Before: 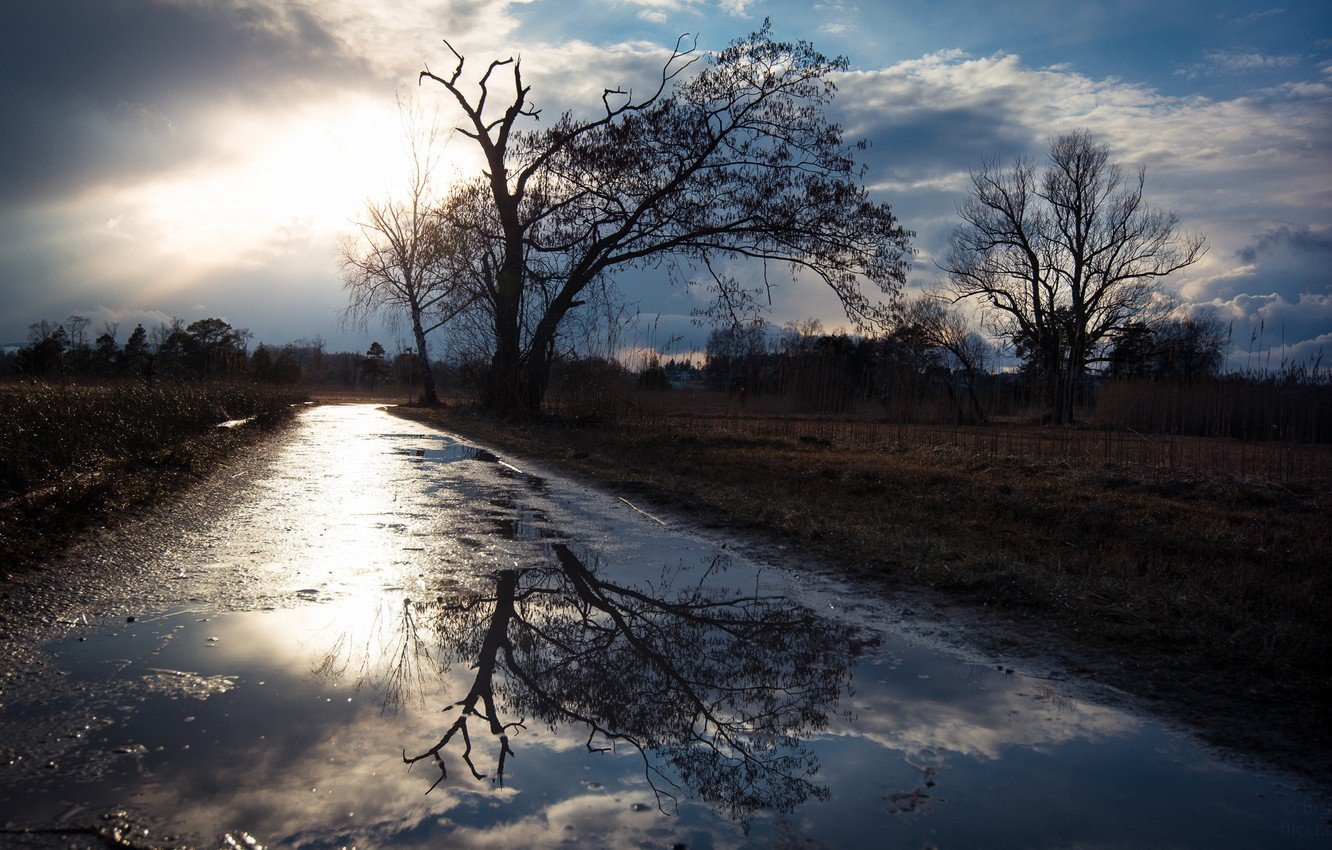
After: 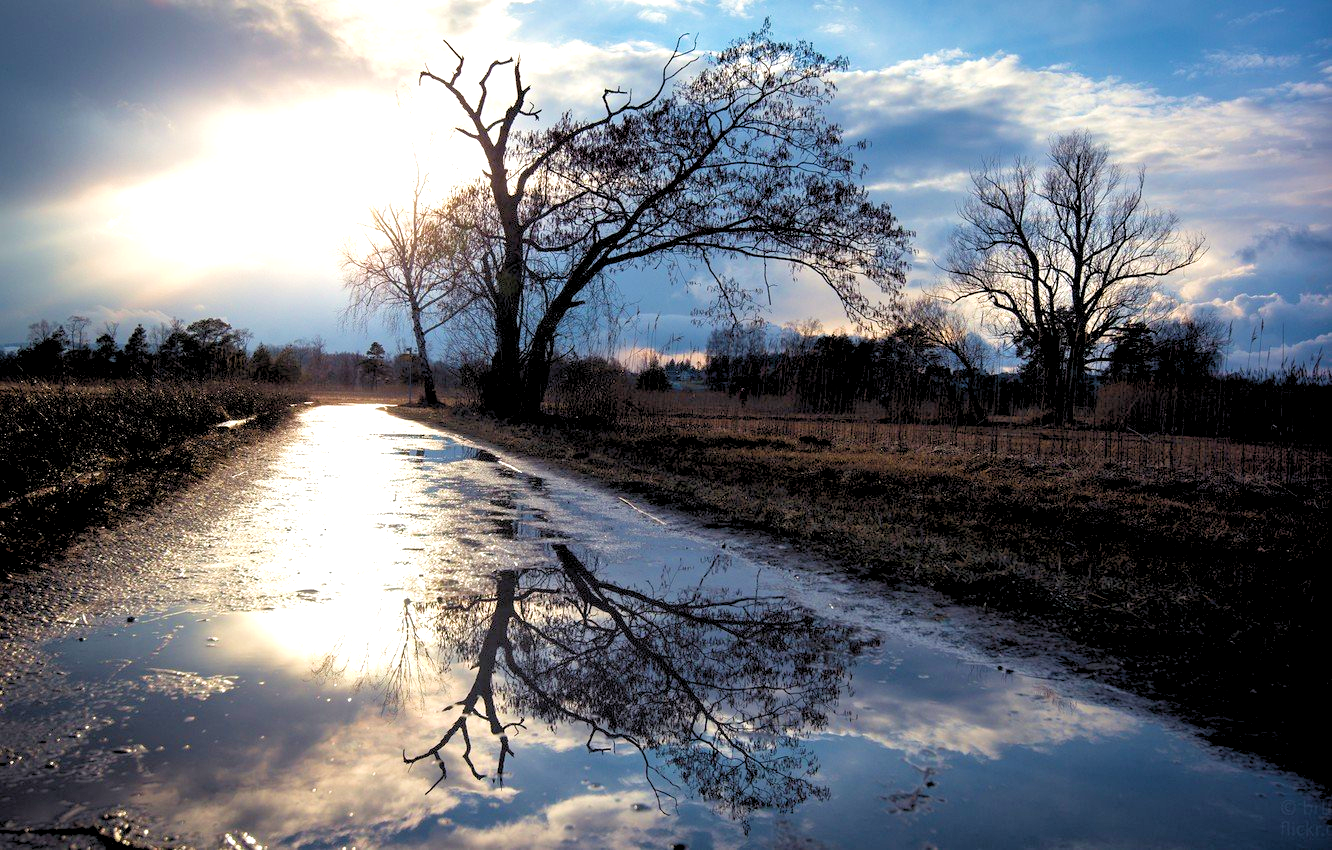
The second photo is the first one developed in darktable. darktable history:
exposure: exposure 1 EV, compensate highlight preservation false
rgb levels: preserve colors sum RGB, levels [[0.038, 0.433, 0.934], [0, 0.5, 1], [0, 0.5, 1]]
velvia: on, module defaults
